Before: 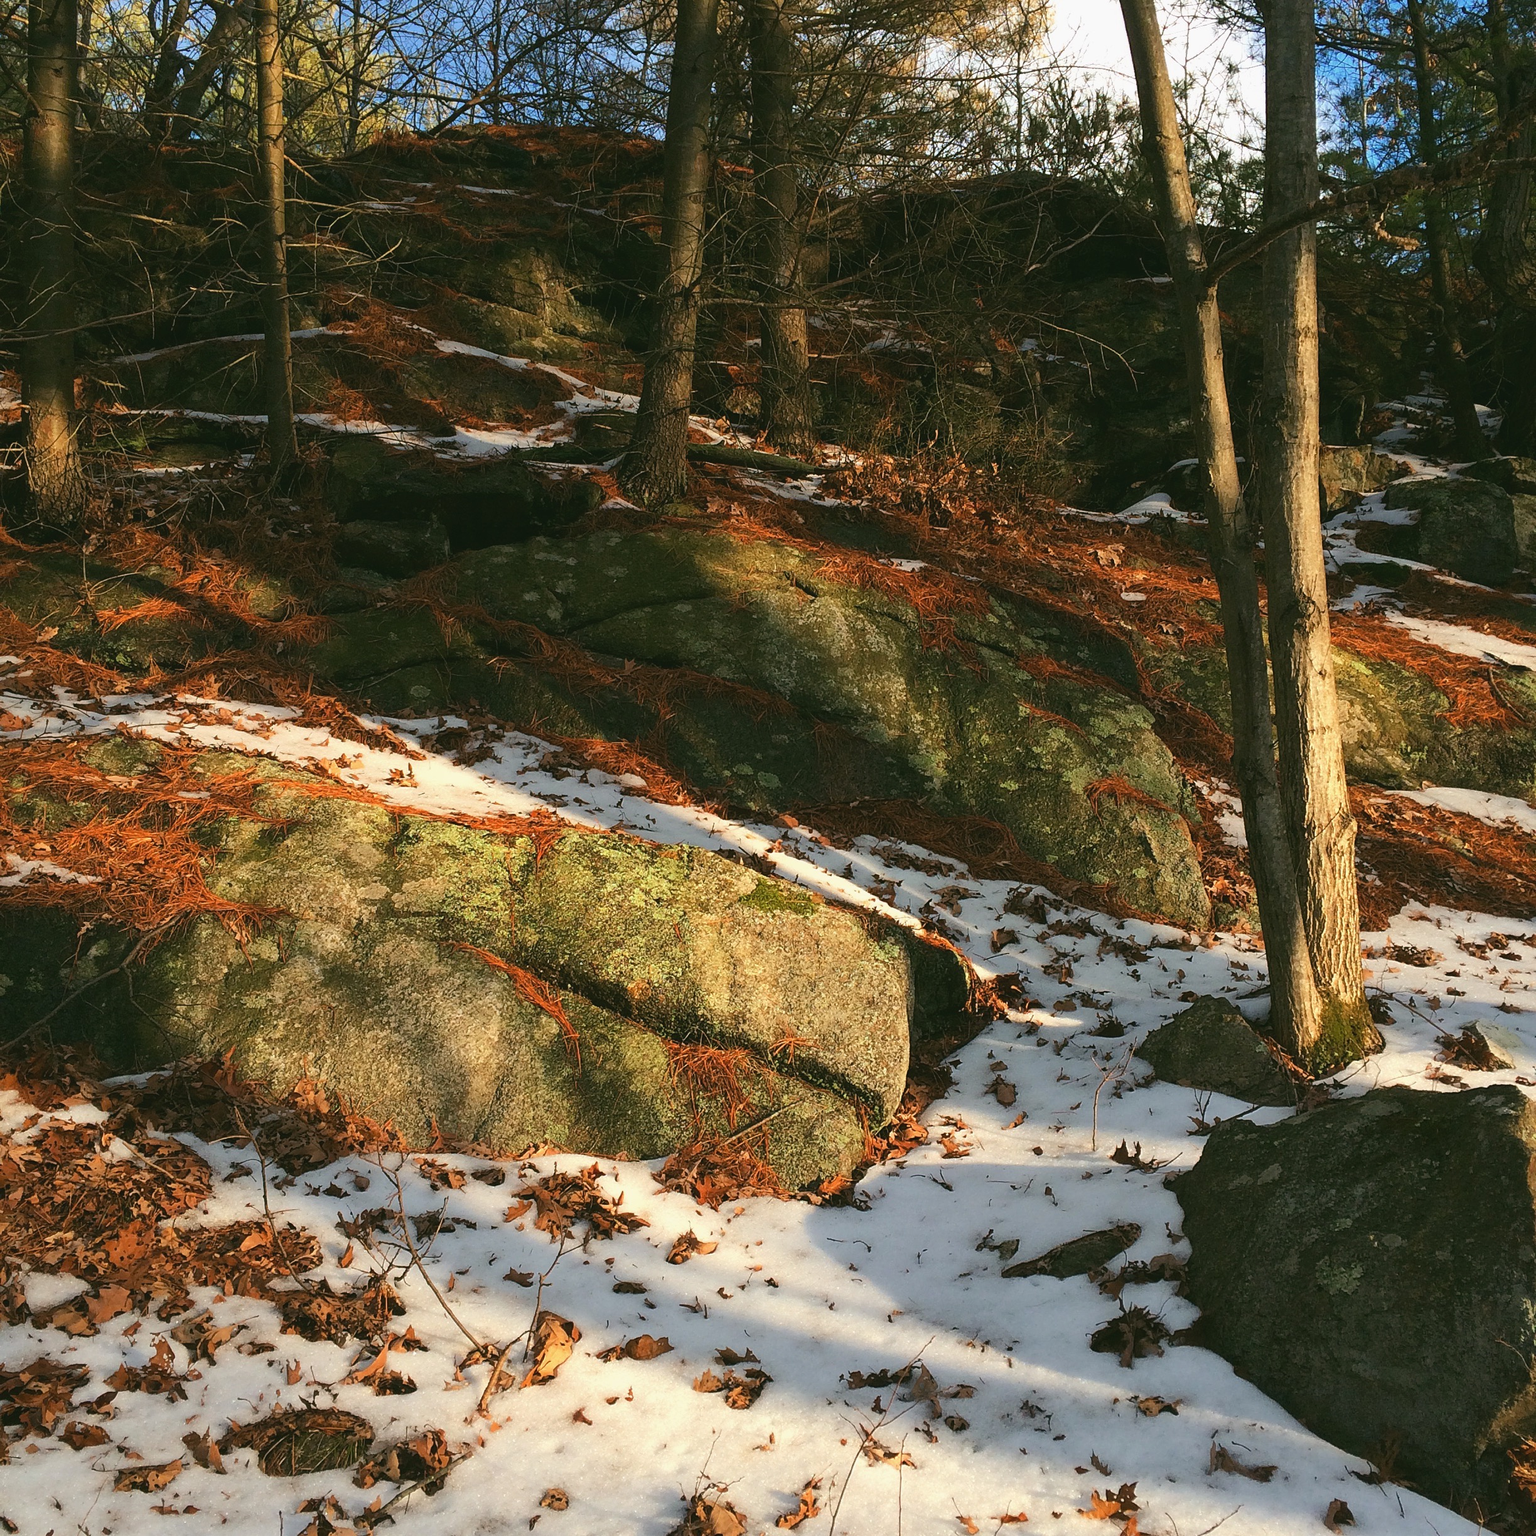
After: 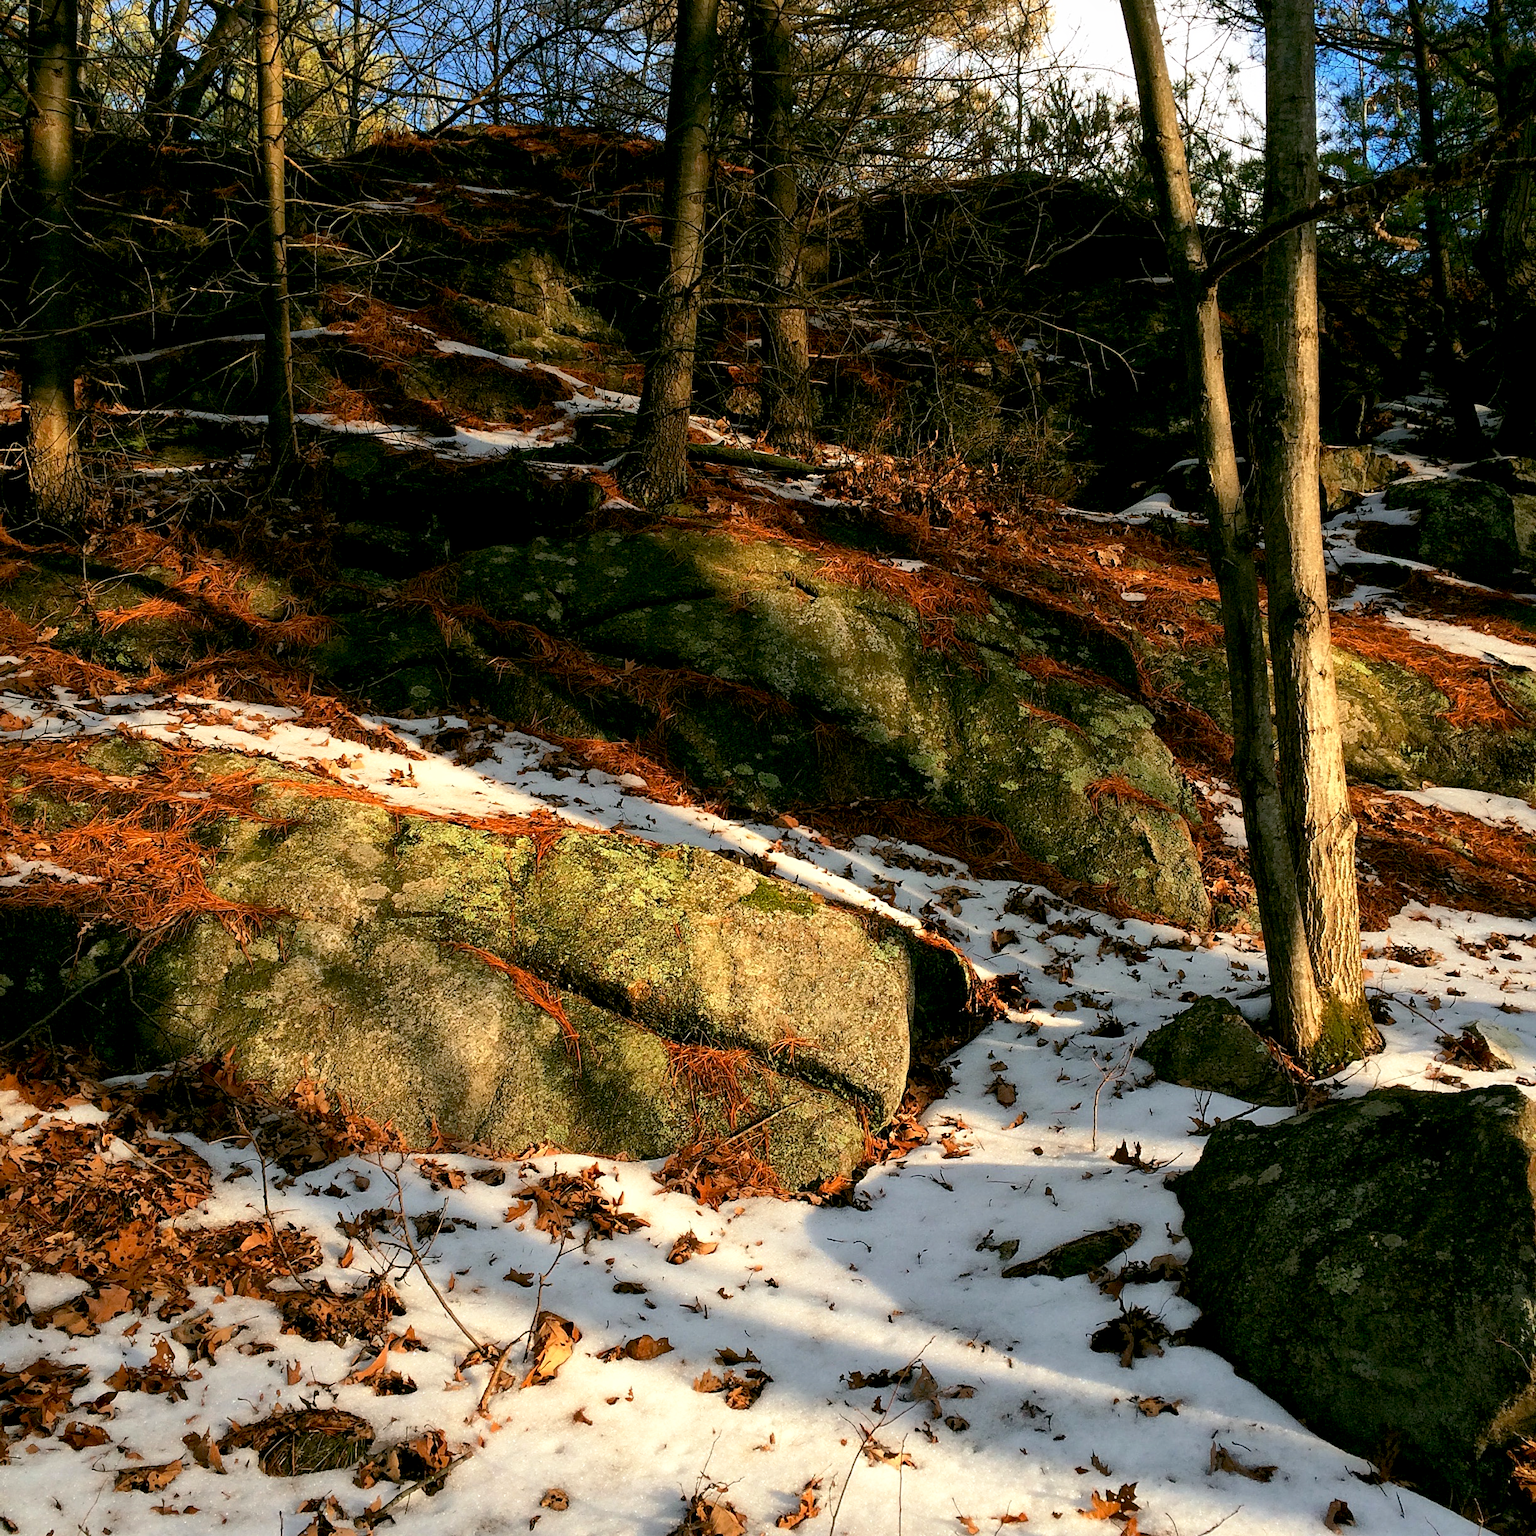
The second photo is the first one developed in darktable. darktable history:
base curve: curves: ch0 [(0.017, 0) (0.425, 0.441) (0.844, 0.933) (1, 1)], preserve colors none
local contrast: mode bilateral grid, contrast 20, coarseness 50, detail 120%, midtone range 0.2
